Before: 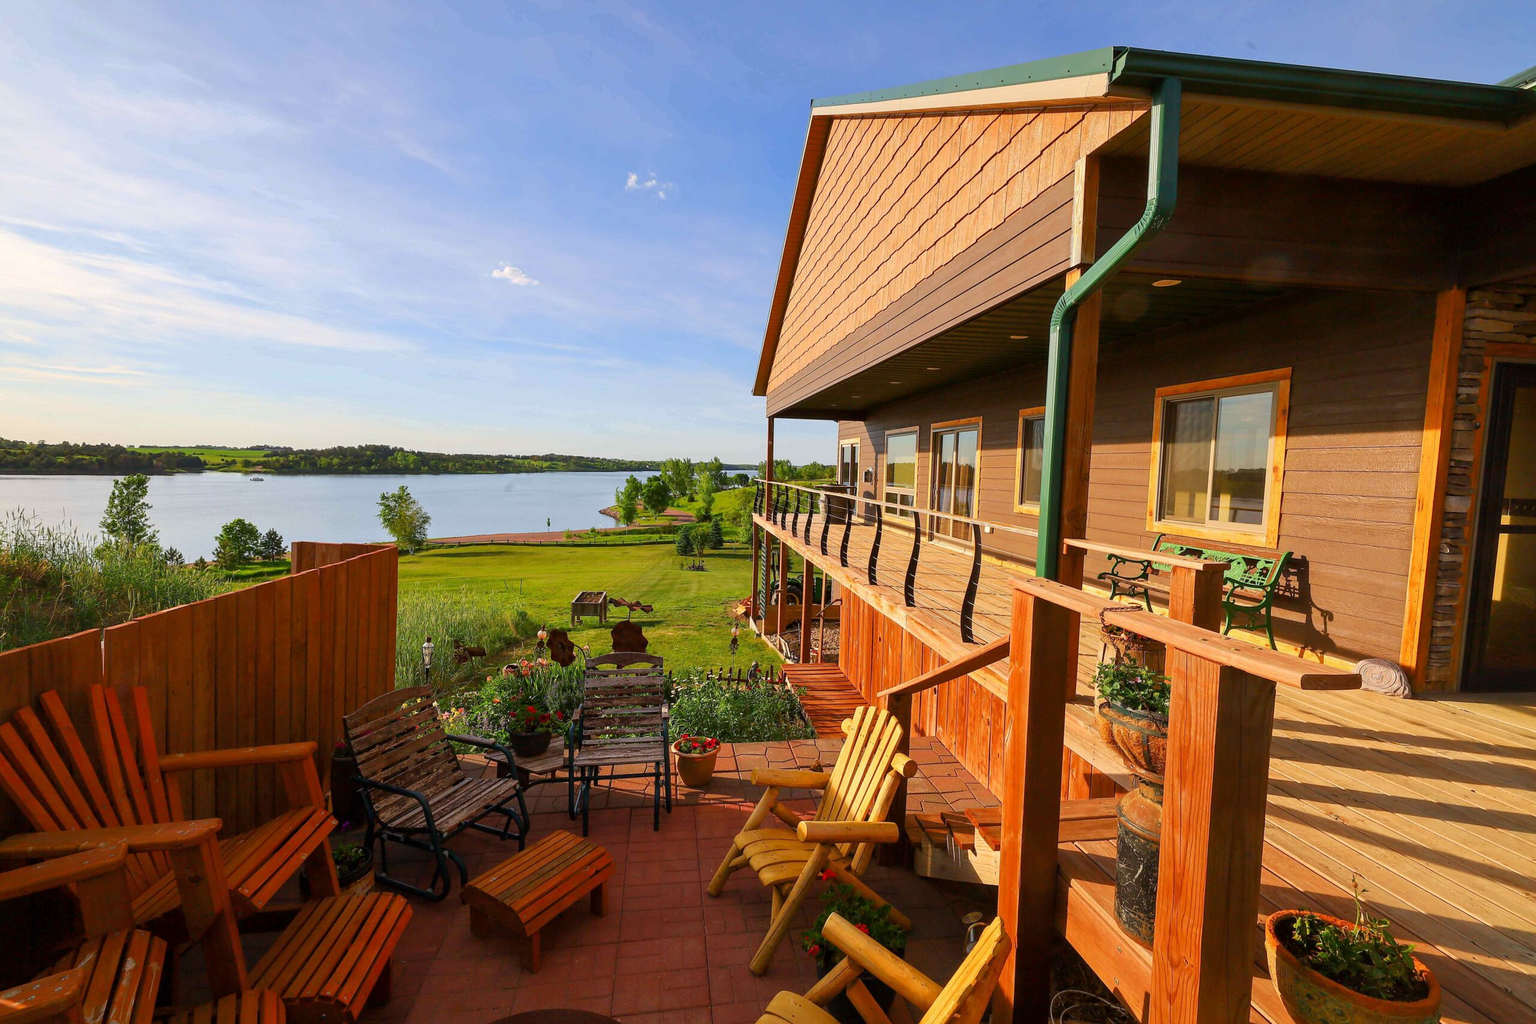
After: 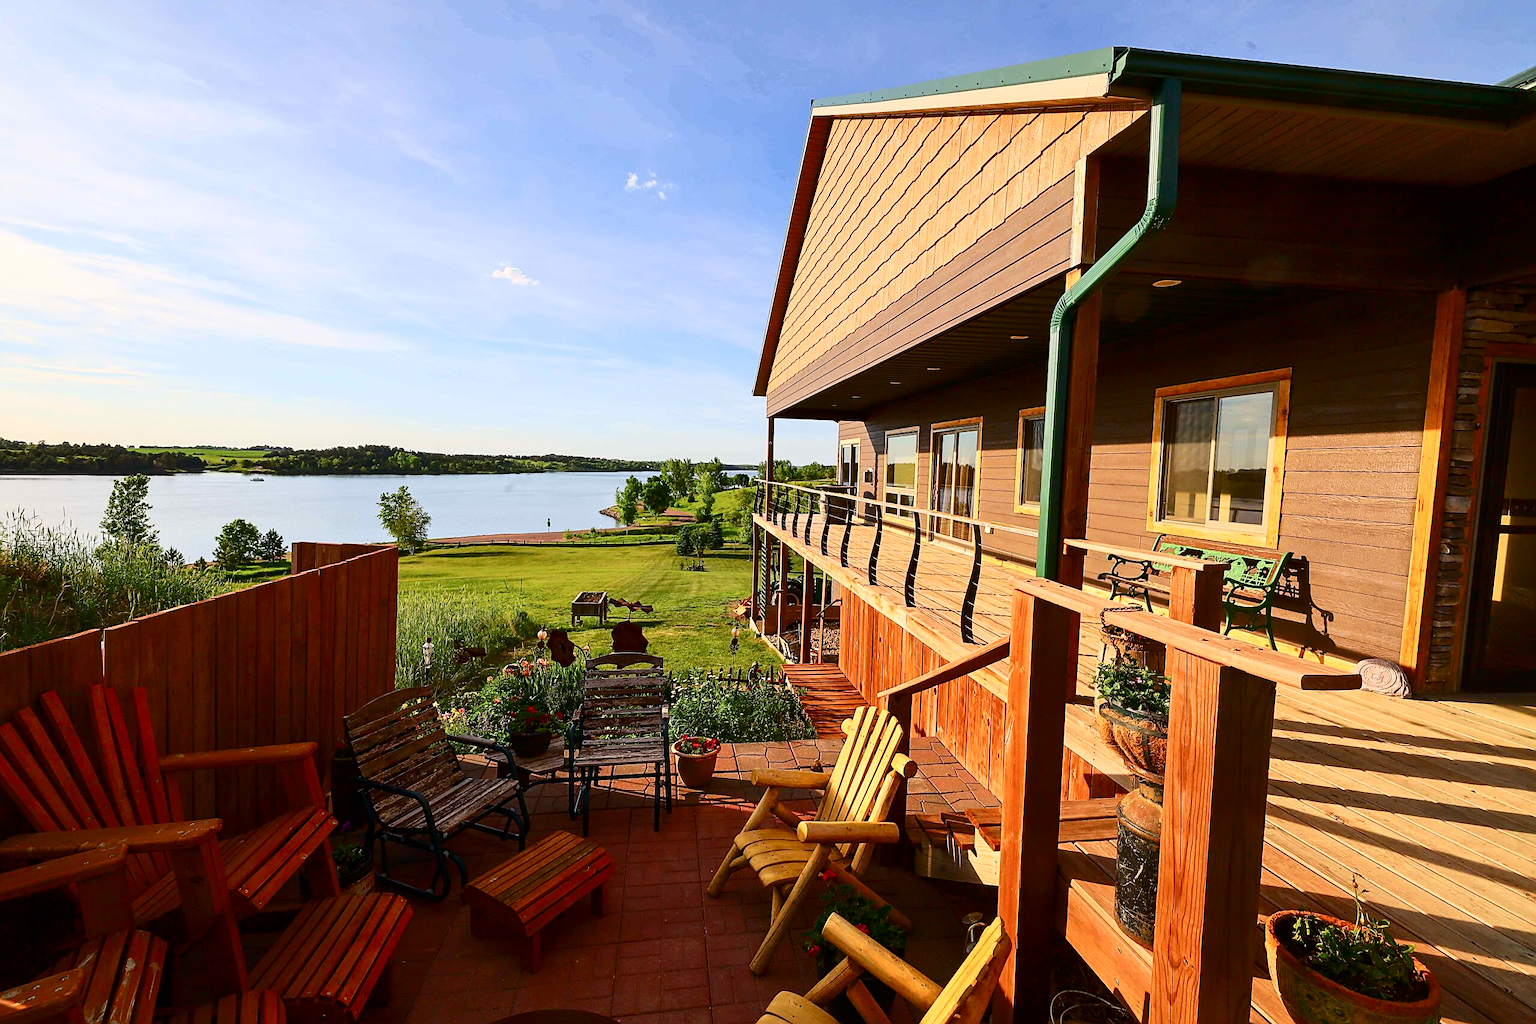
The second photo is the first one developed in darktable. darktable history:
sharpen: on, module defaults
contrast brightness saturation: contrast 0.287
